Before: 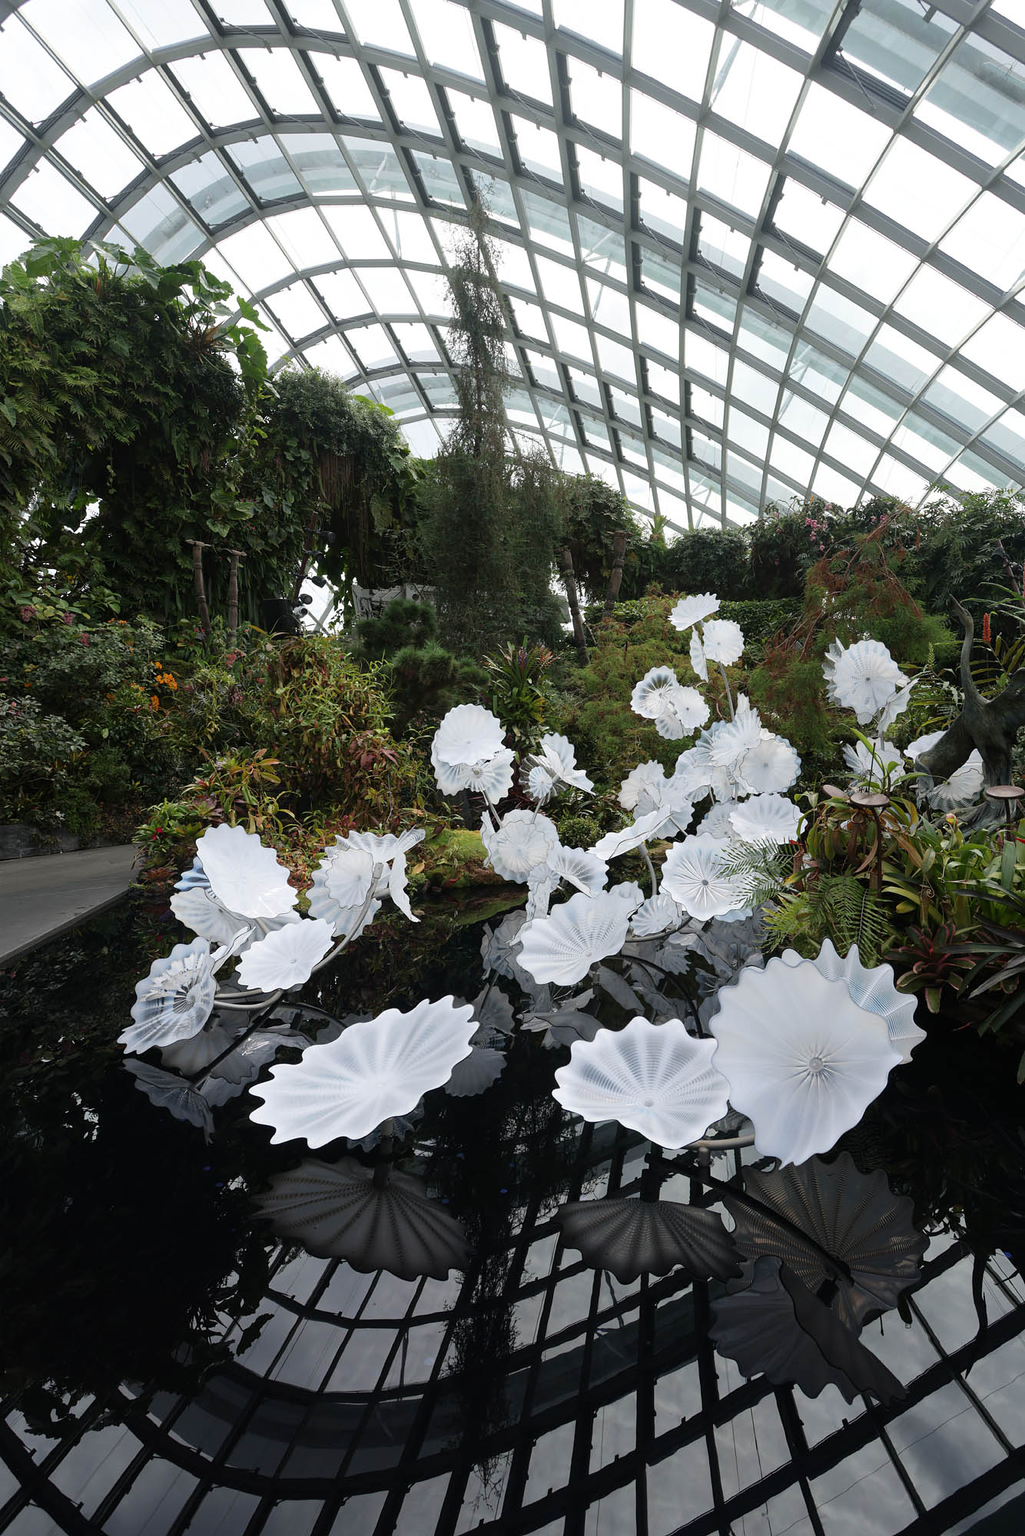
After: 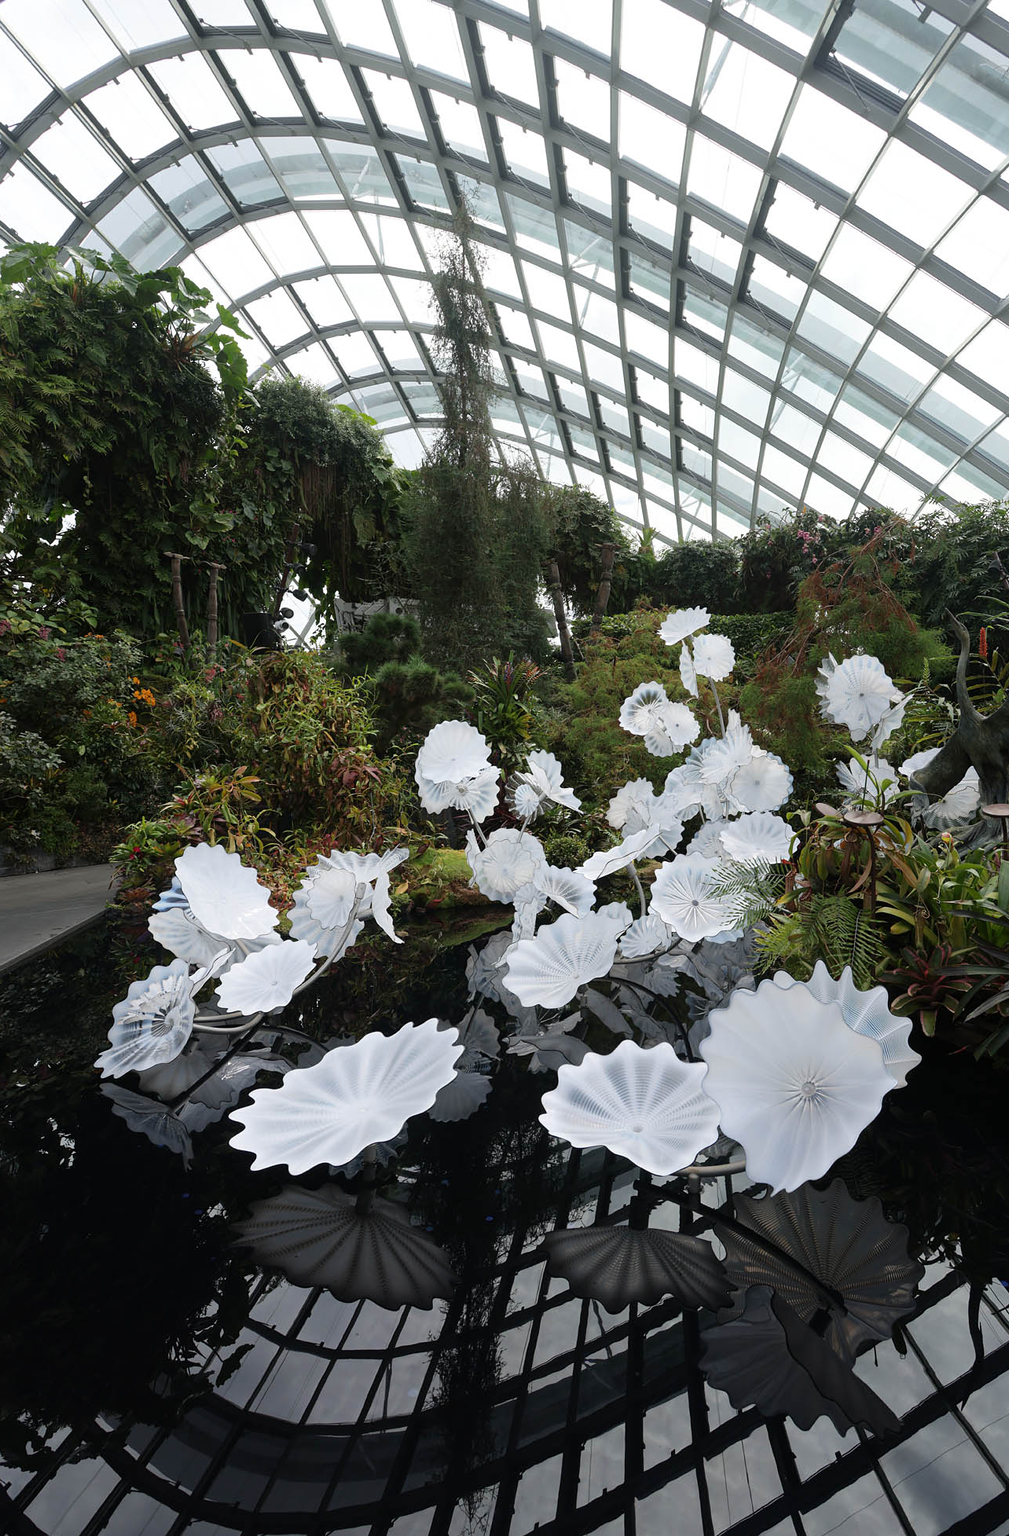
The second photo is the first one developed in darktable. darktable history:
crop and rotate: left 2.536%, right 1.107%, bottom 2.246%
